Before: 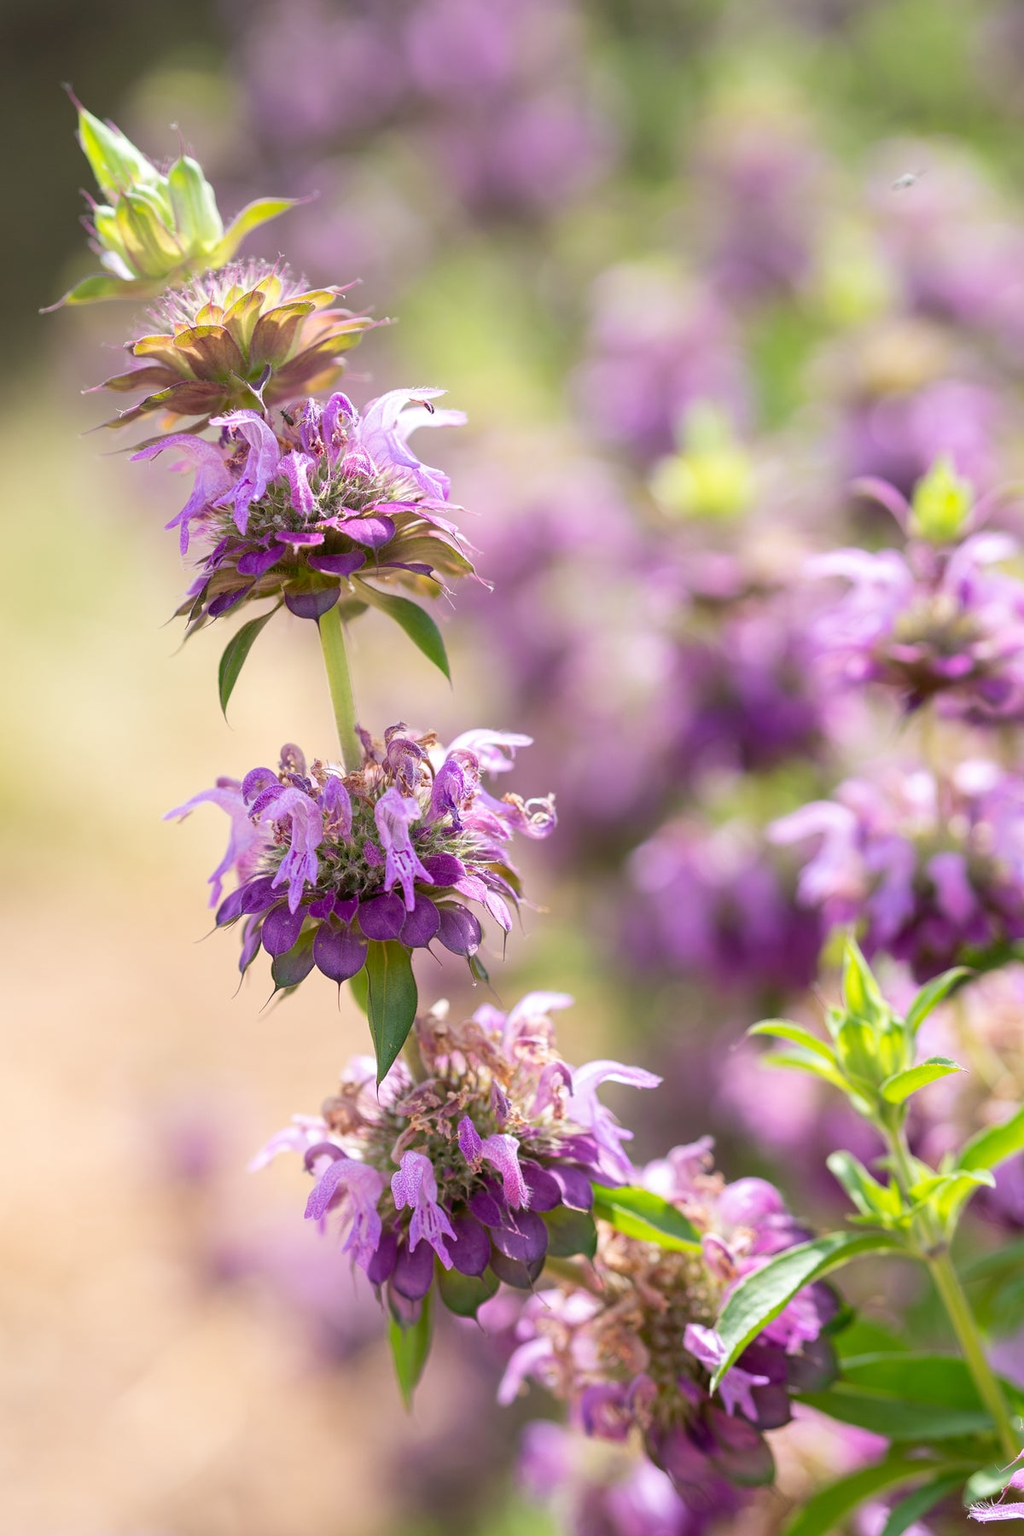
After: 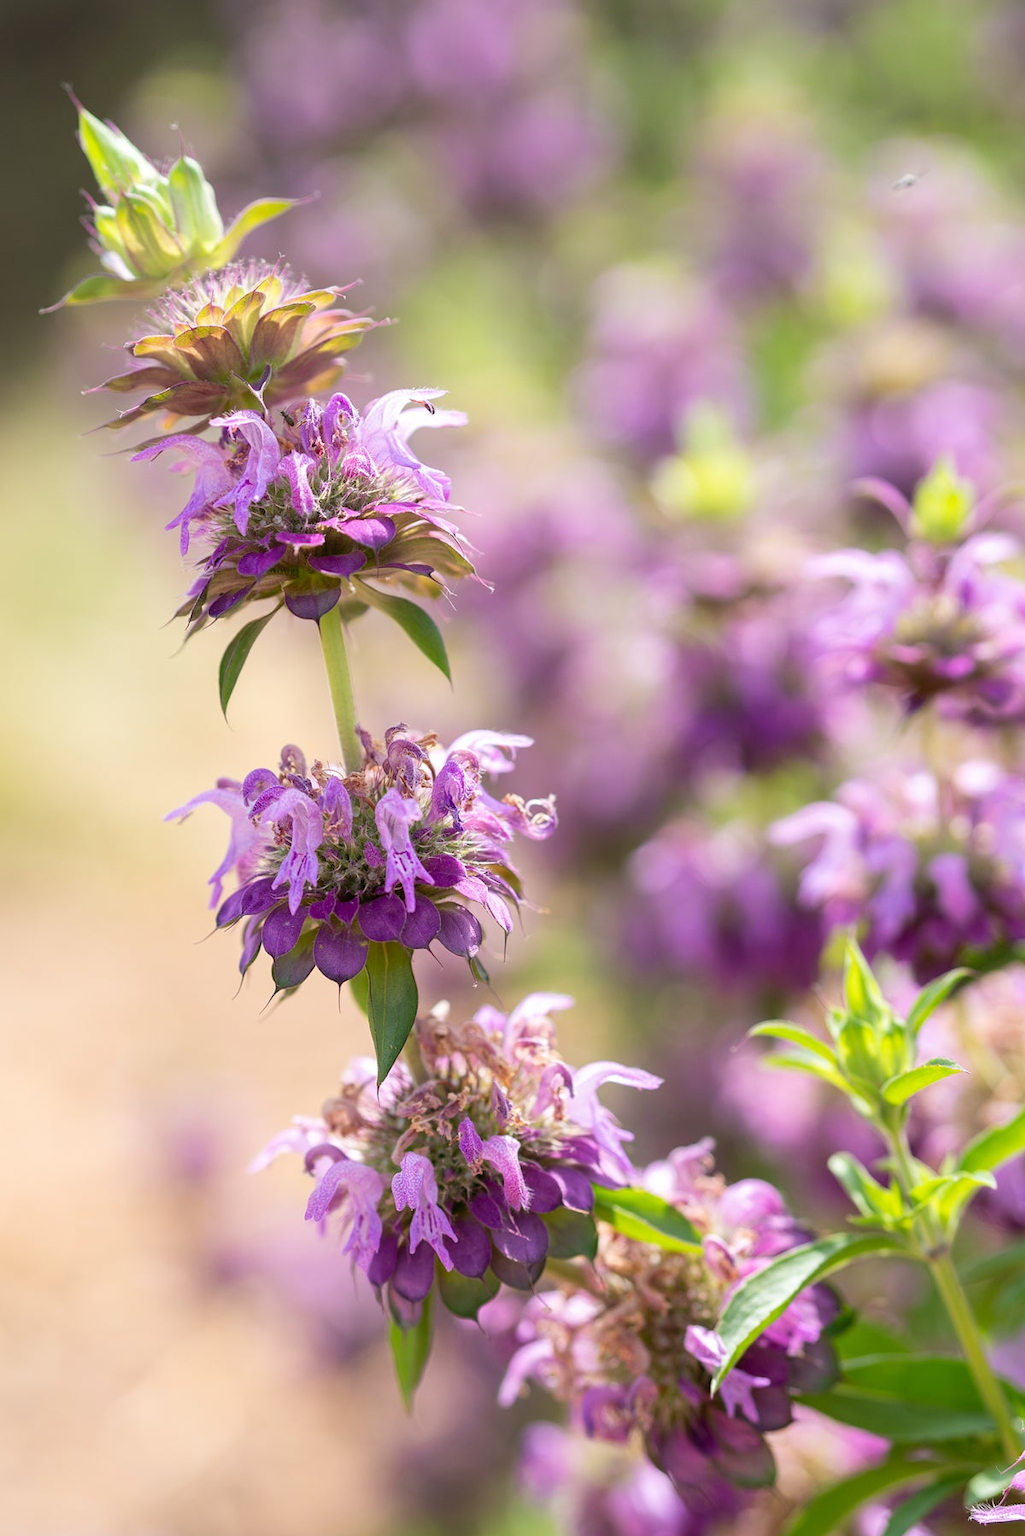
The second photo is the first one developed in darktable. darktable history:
crop: bottom 0.073%
shadows and highlights: radius 335.84, shadows 63.88, highlights 4.45, compress 88.03%, soften with gaussian
